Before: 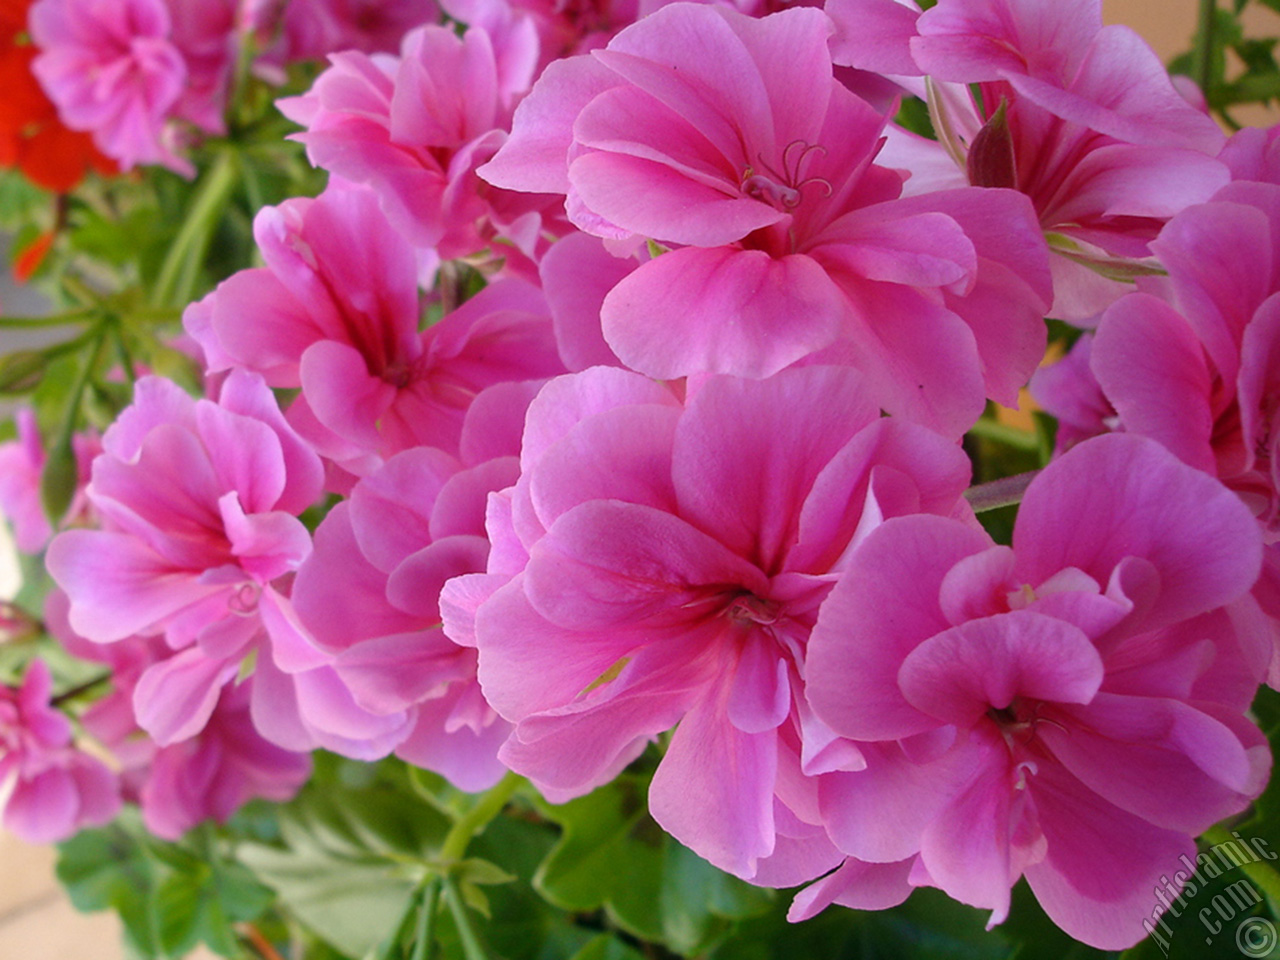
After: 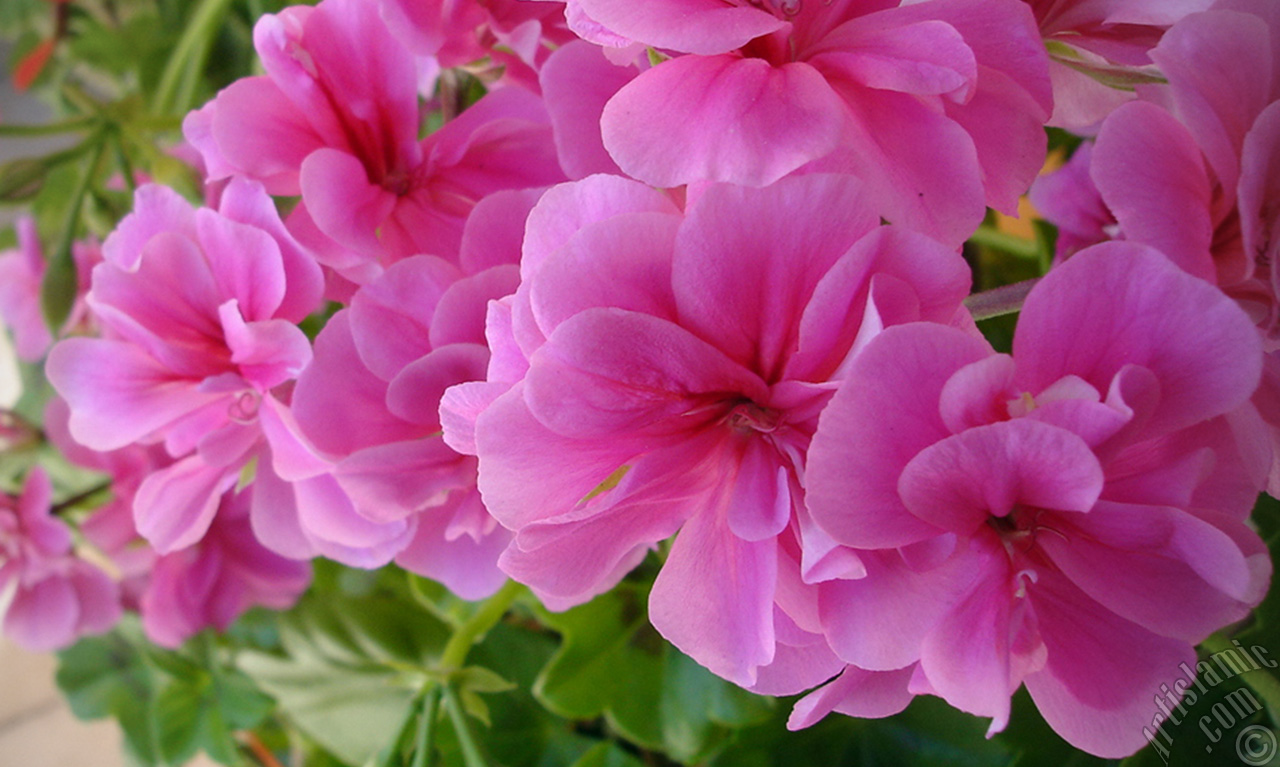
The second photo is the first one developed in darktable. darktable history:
vignetting: fall-off radius 60.92%, unbound false
crop and rotate: top 20.063%
